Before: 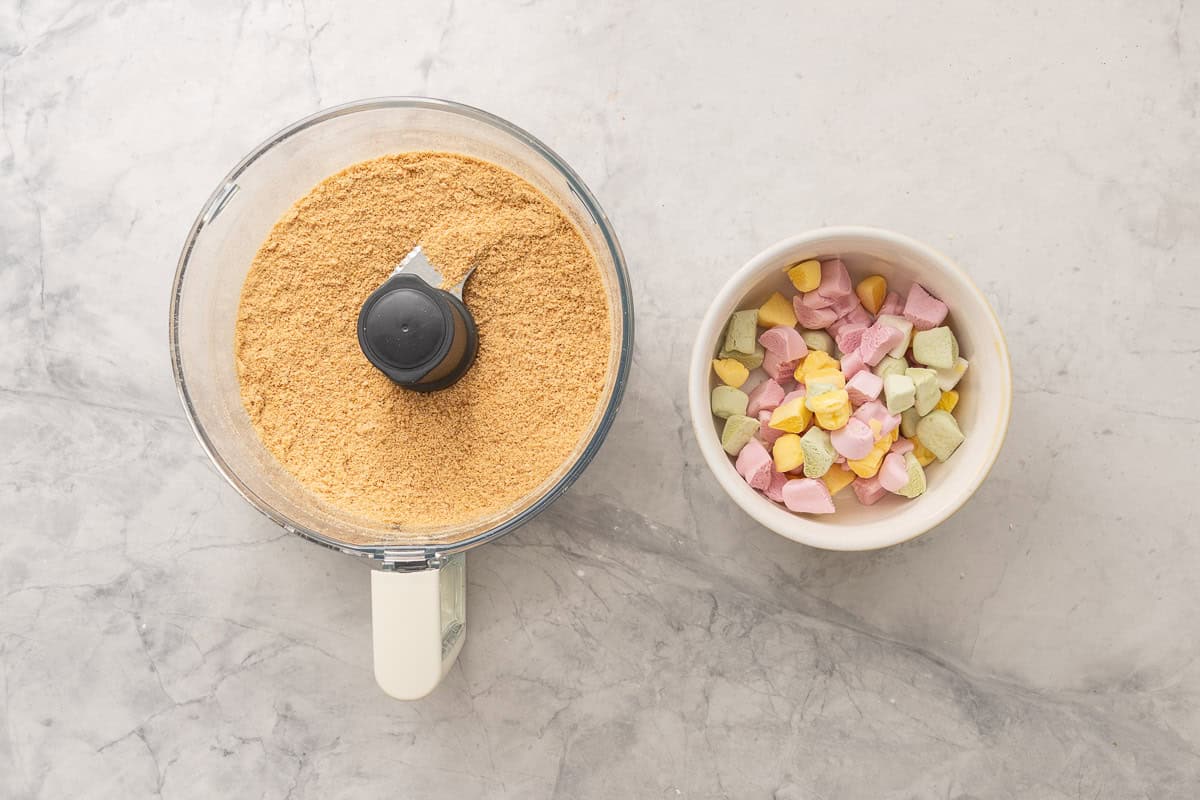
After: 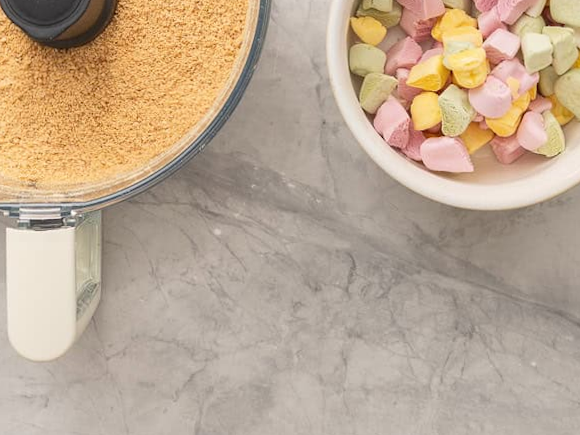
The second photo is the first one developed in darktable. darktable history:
crop: left 29.672%, top 41.786%, right 20.851%, bottom 3.487%
rotate and perspective: rotation 0.226°, lens shift (vertical) -0.042, crop left 0.023, crop right 0.982, crop top 0.006, crop bottom 0.994
